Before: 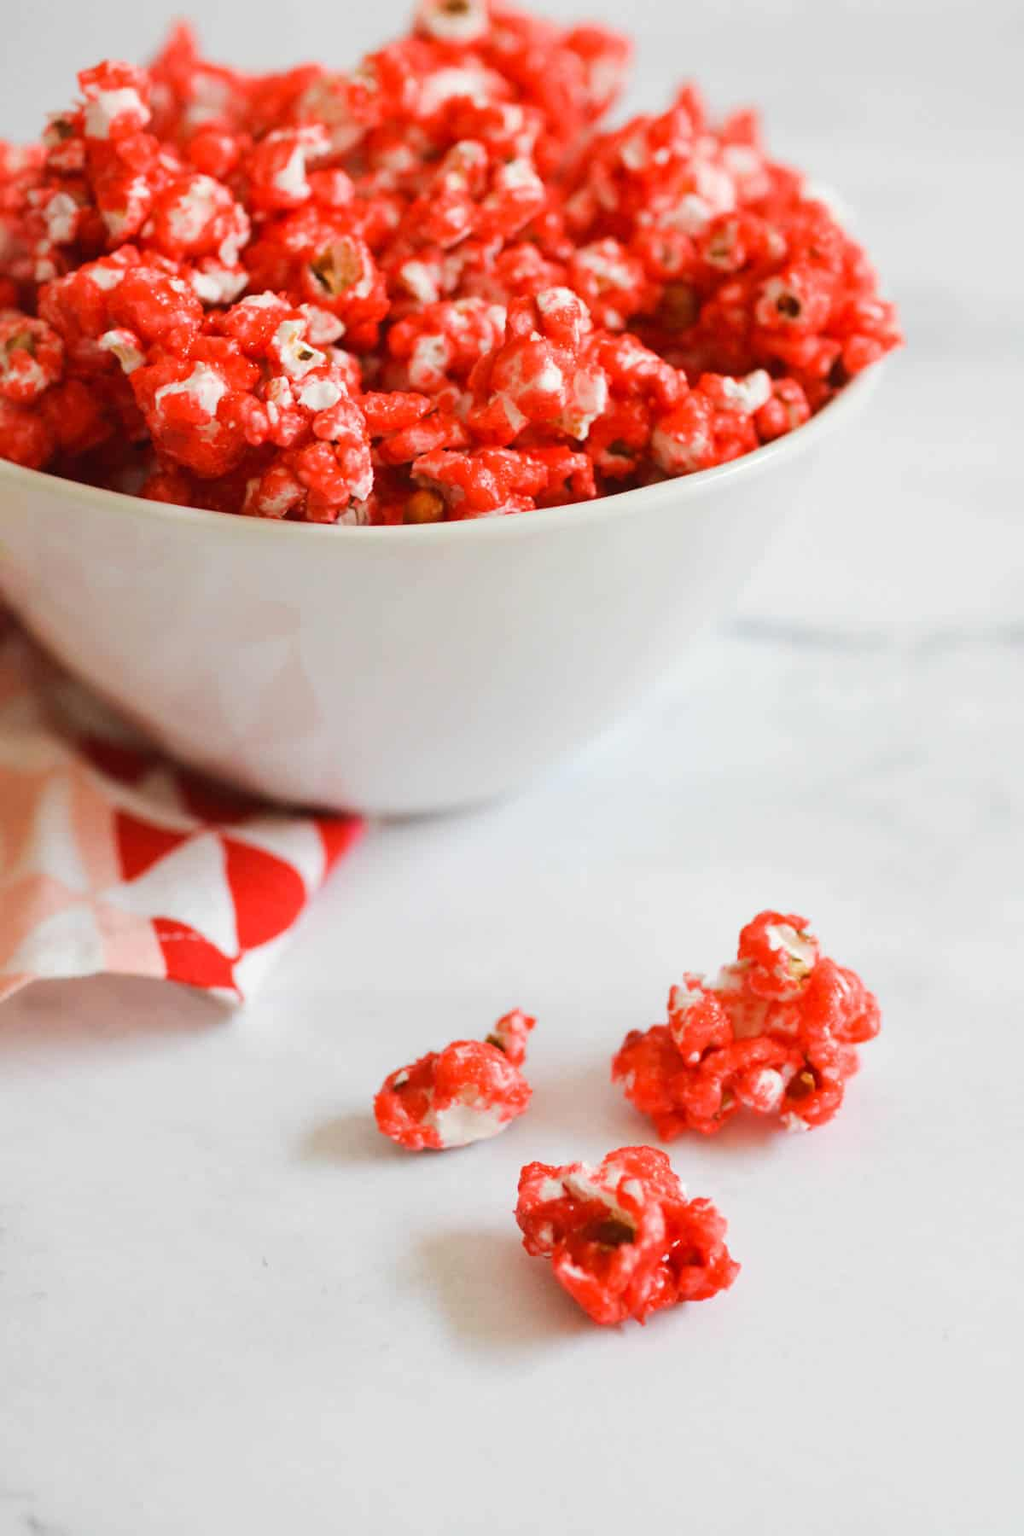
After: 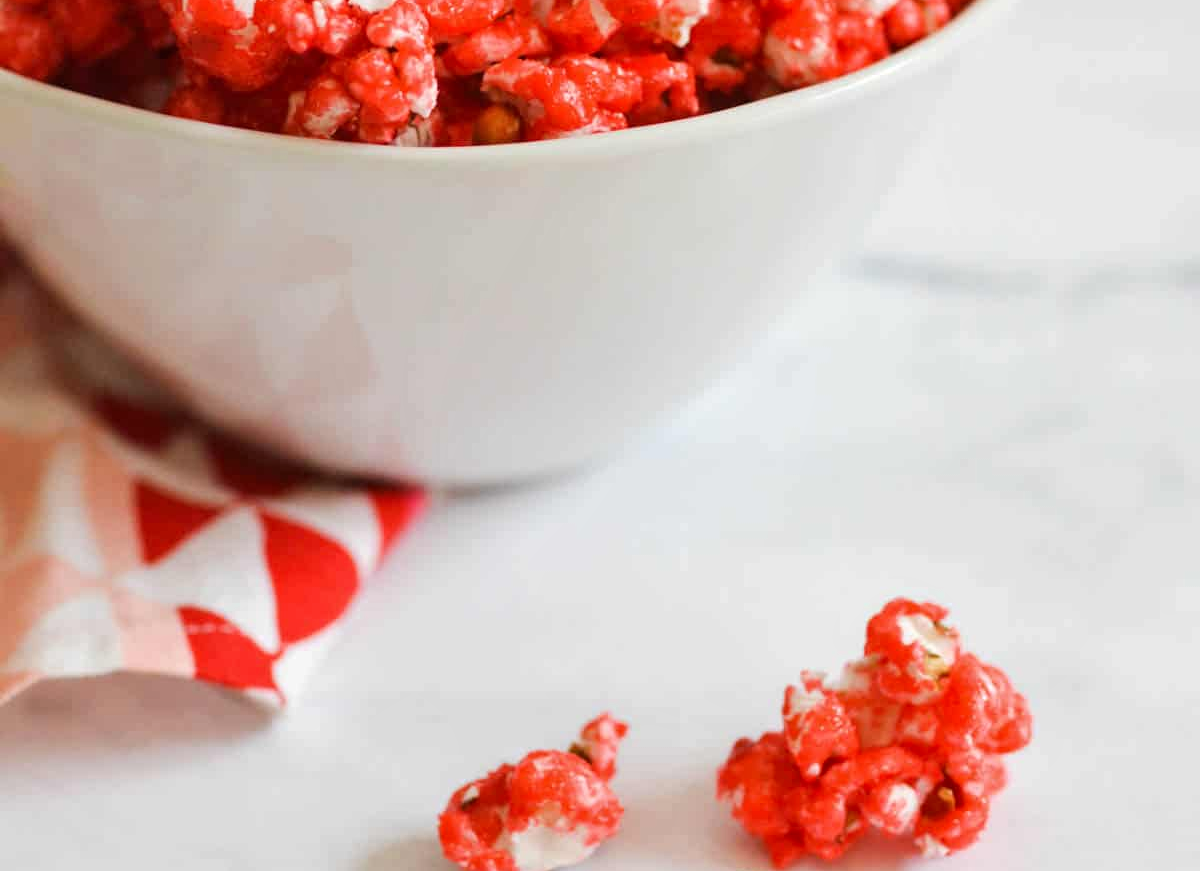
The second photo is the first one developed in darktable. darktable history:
local contrast: highlights 100%, shadows 100%, detail 120%, midtone range 0.2
crop and rotate: top 26.056%, bottom 25.543%
